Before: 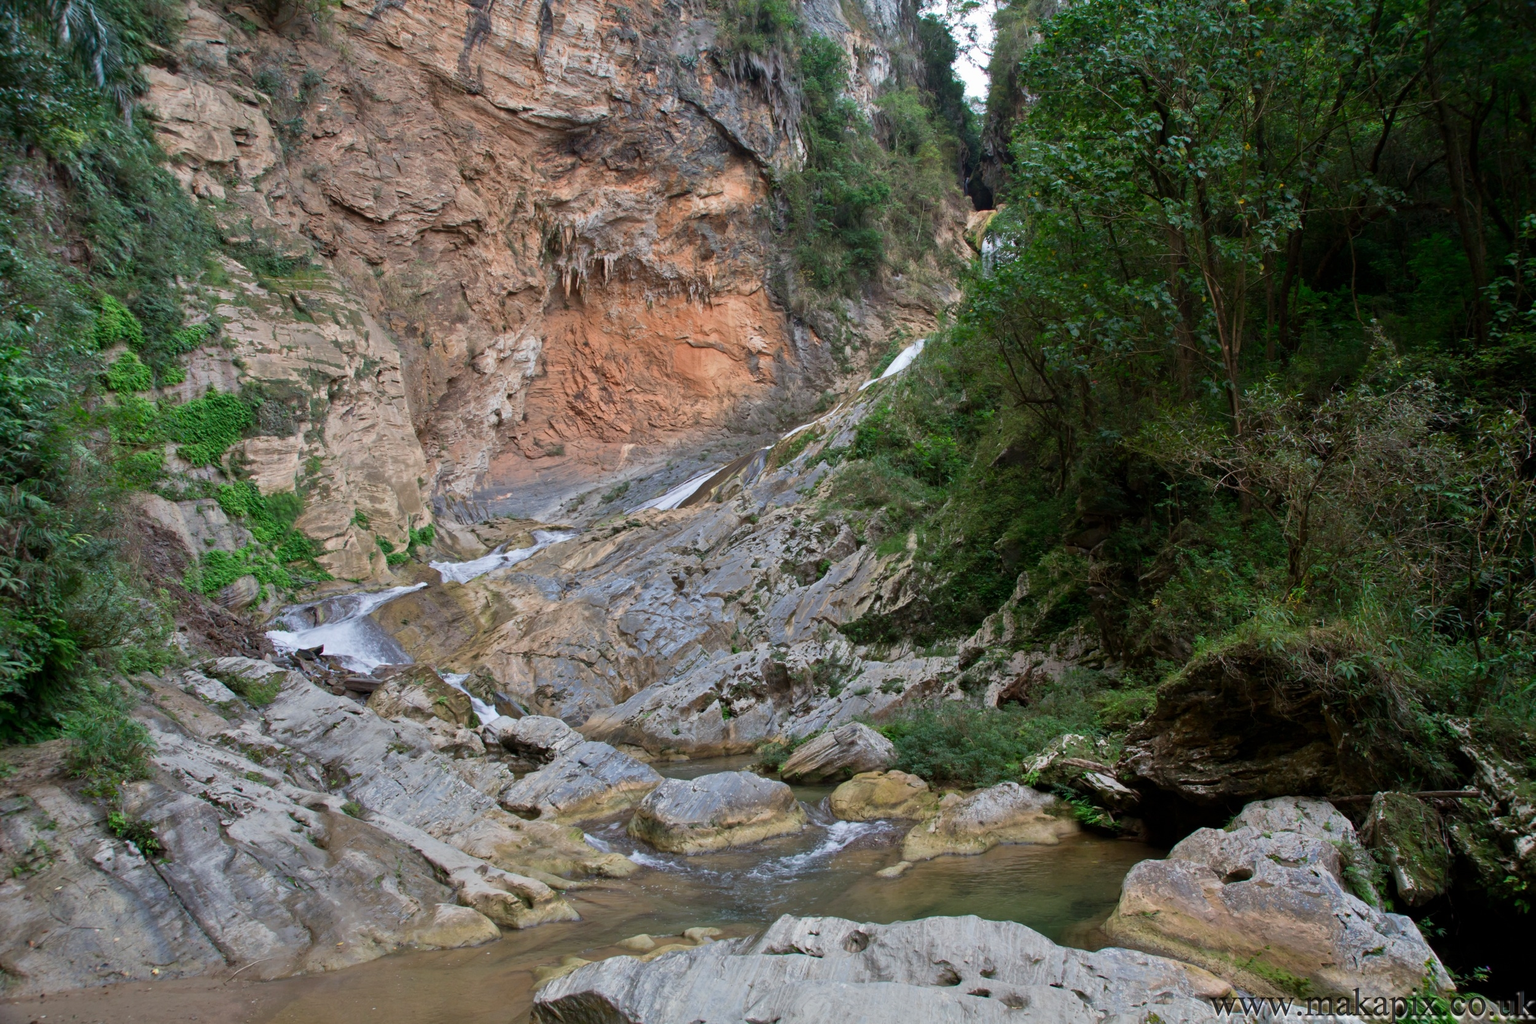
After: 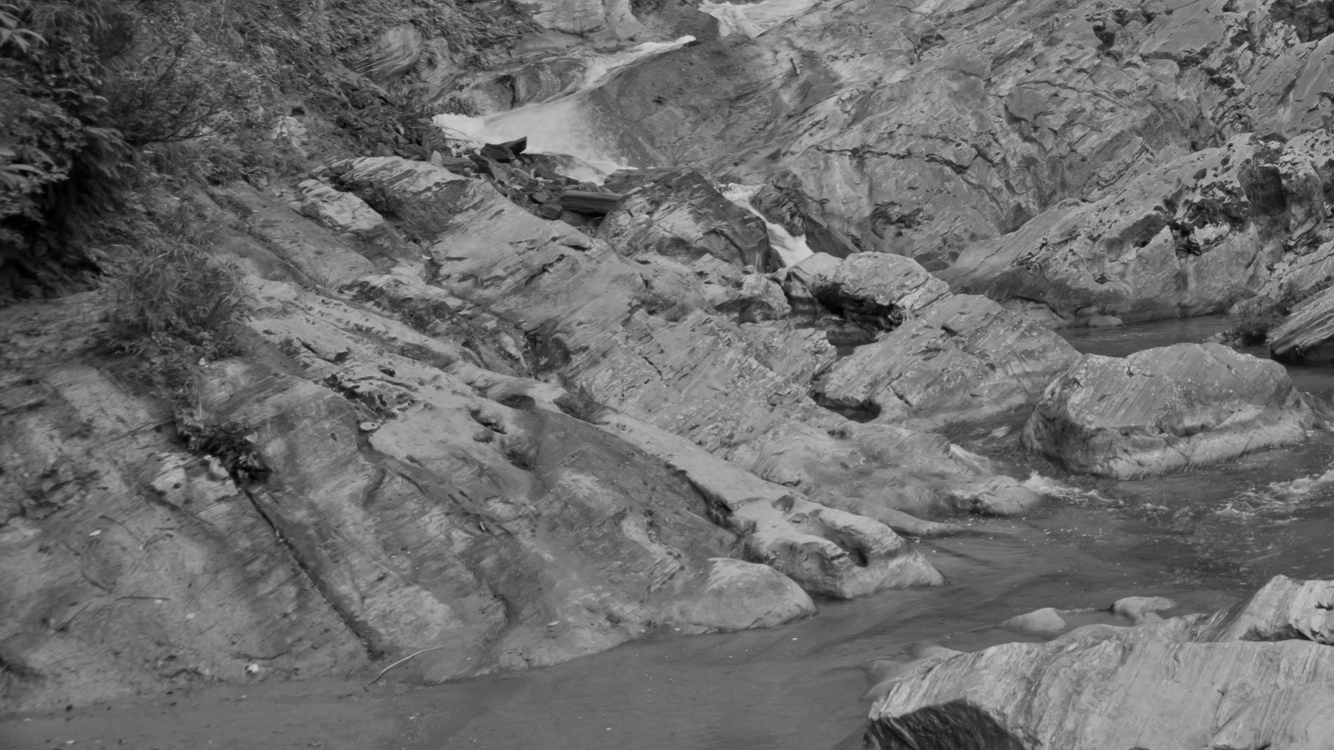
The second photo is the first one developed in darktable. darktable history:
monochrome: a 26.22, b 42.67, size 0.8
crop and rotate: top 54.778%, right 46.61%, bottom 0.159%
